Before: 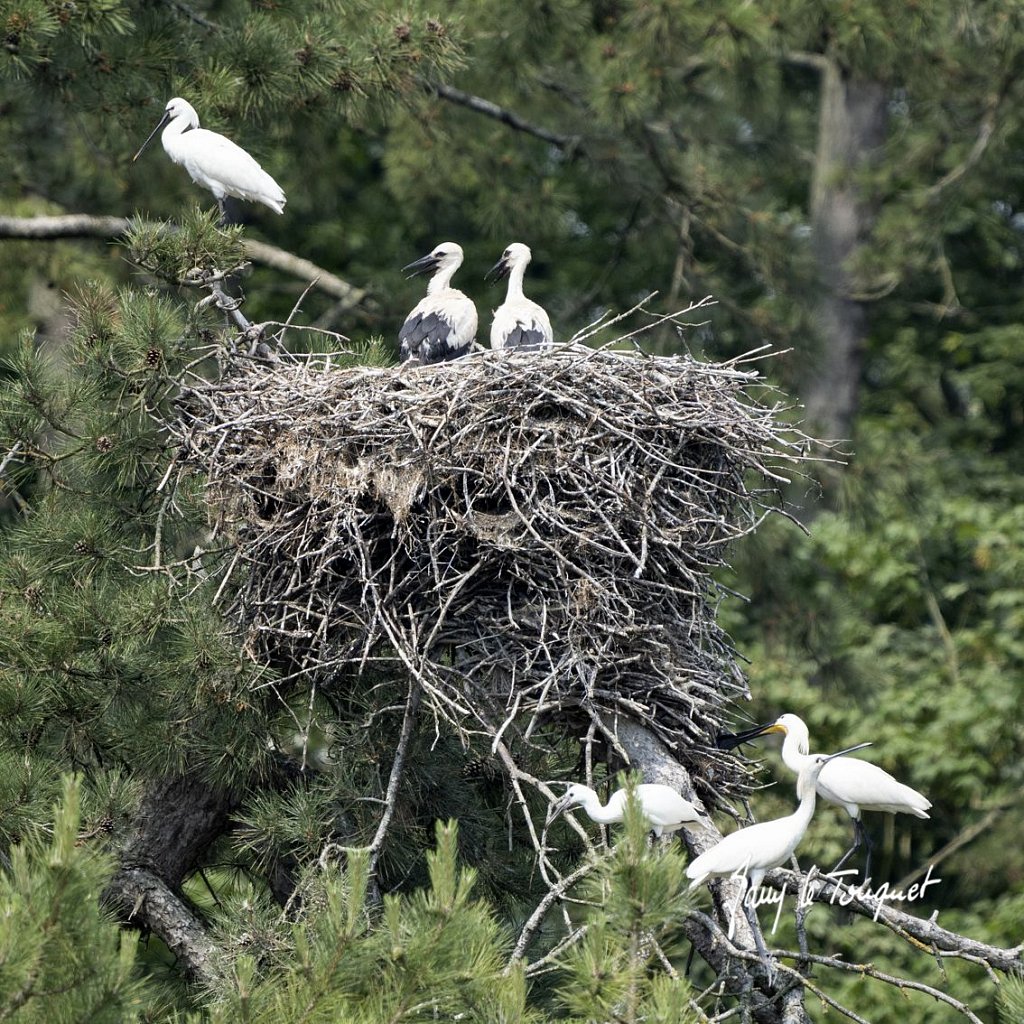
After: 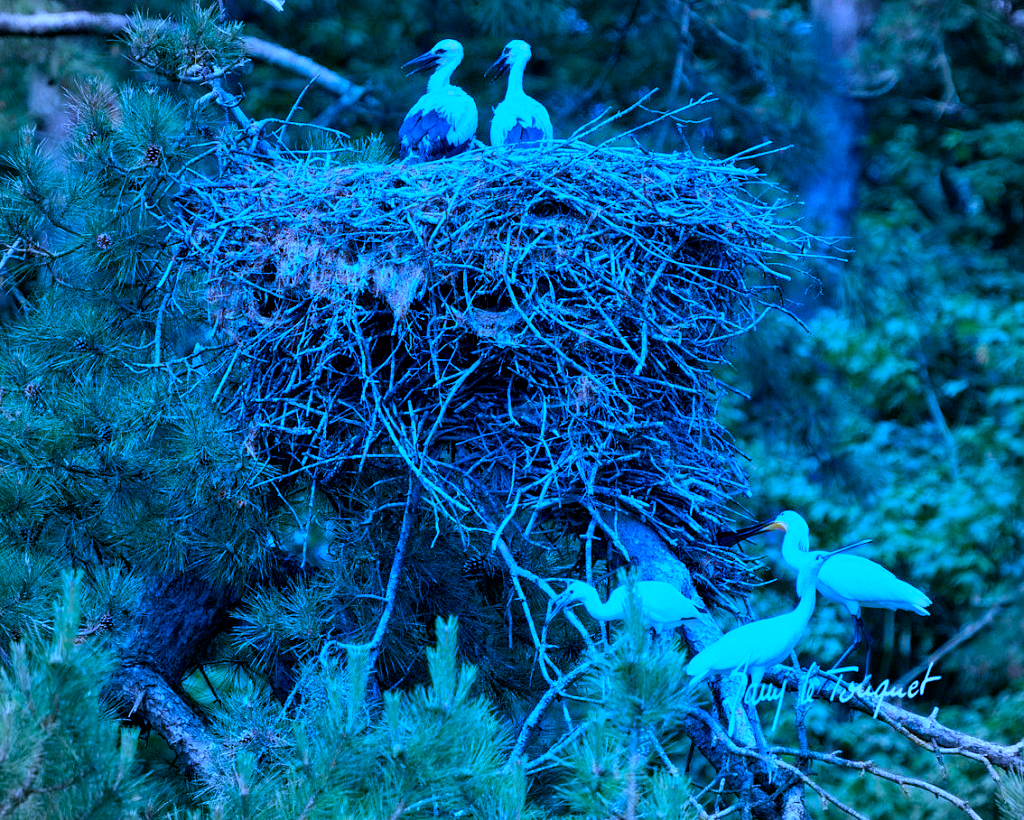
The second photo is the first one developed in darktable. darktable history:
color balance rgb: highlights gain › chroma 4.603%, highlights gain › hue 31.99°, perceptual saturation grading › global saturation 17.726%, global vibrance 43.423%
vignetting: fall-off radius 70.09%, brightness -0.21, automatic ratio true
crop and rotate: top 19.902%
color calibration: illuminant as shot in camera, x 0.483, y 0.43, temperature 2414.61 K, saturation algorithm version 1 (2020)
